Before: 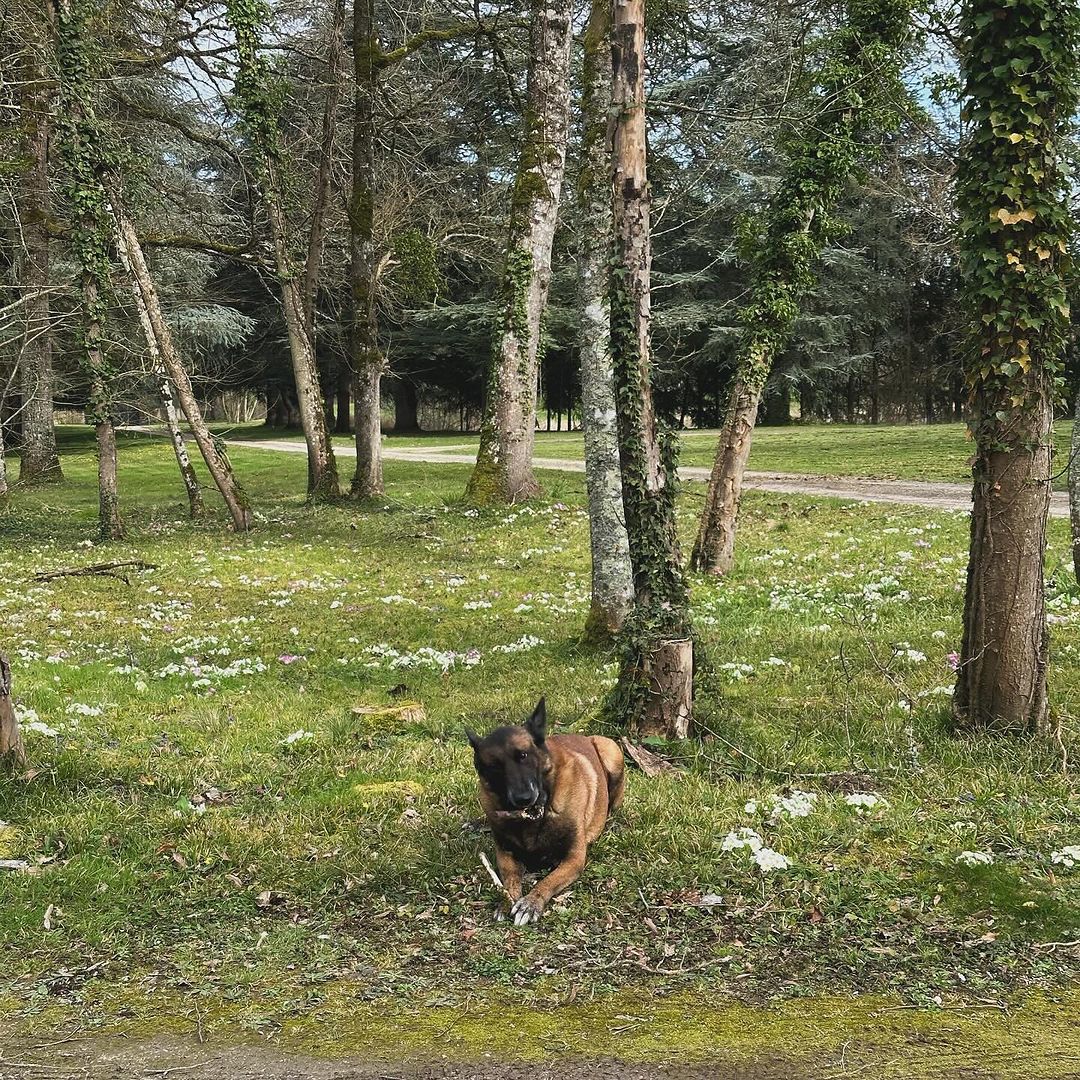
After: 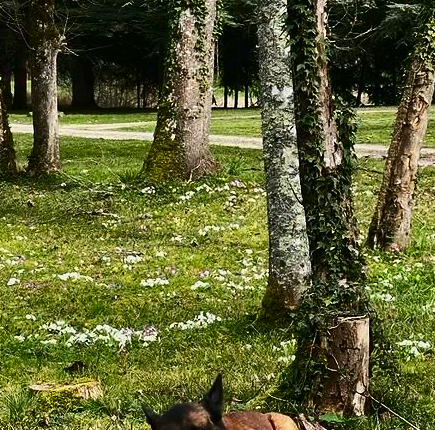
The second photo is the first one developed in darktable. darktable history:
contrast brightness saturation: contrast 0.219, brightness -0.183, saturation 0.231
crop: left 29.974%, top 29.942%, right 29.719%, bottom 30.219%
